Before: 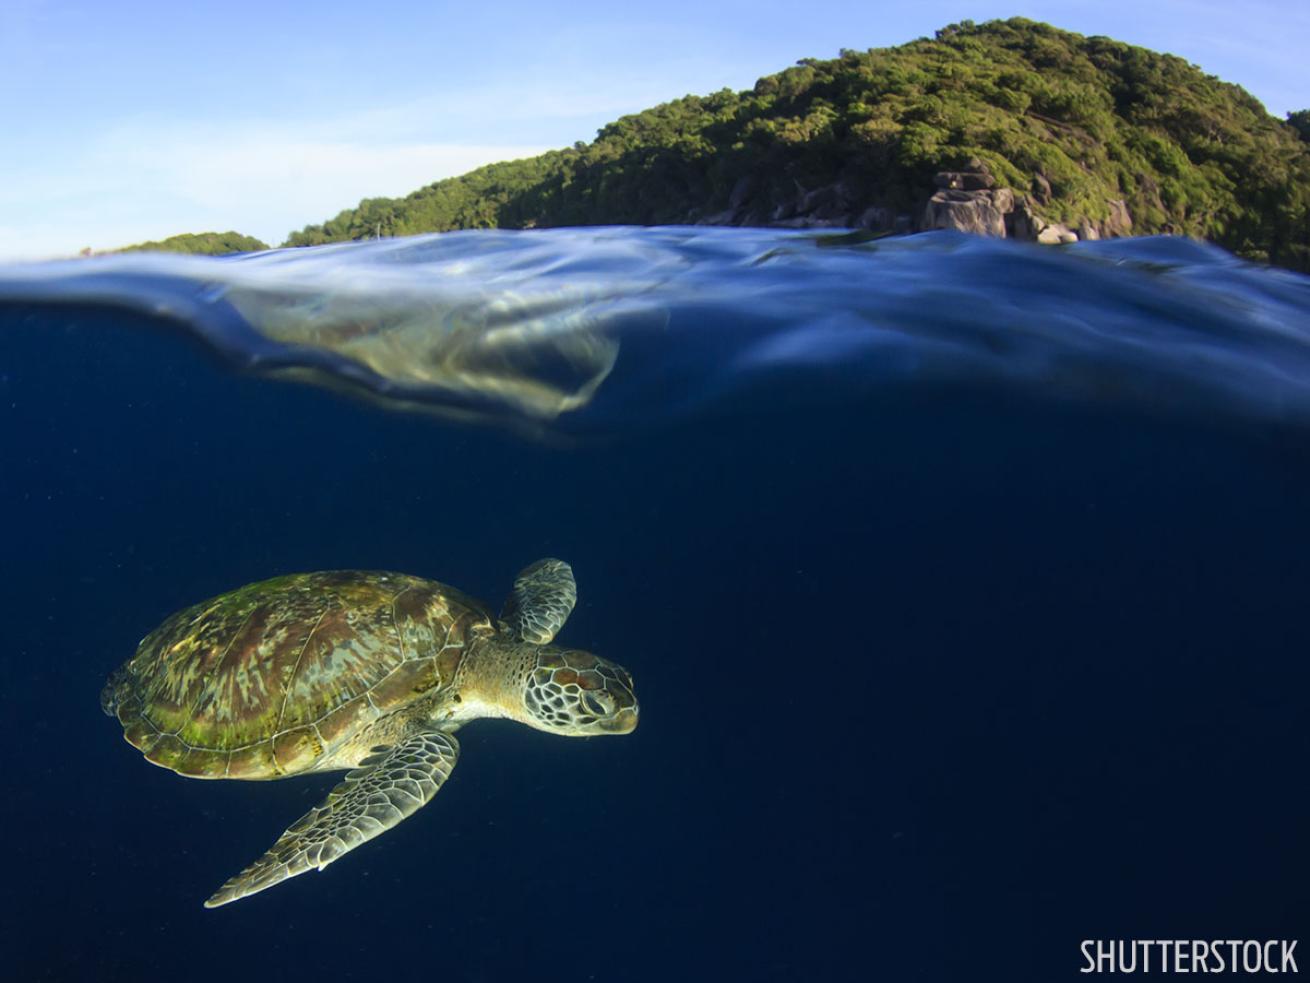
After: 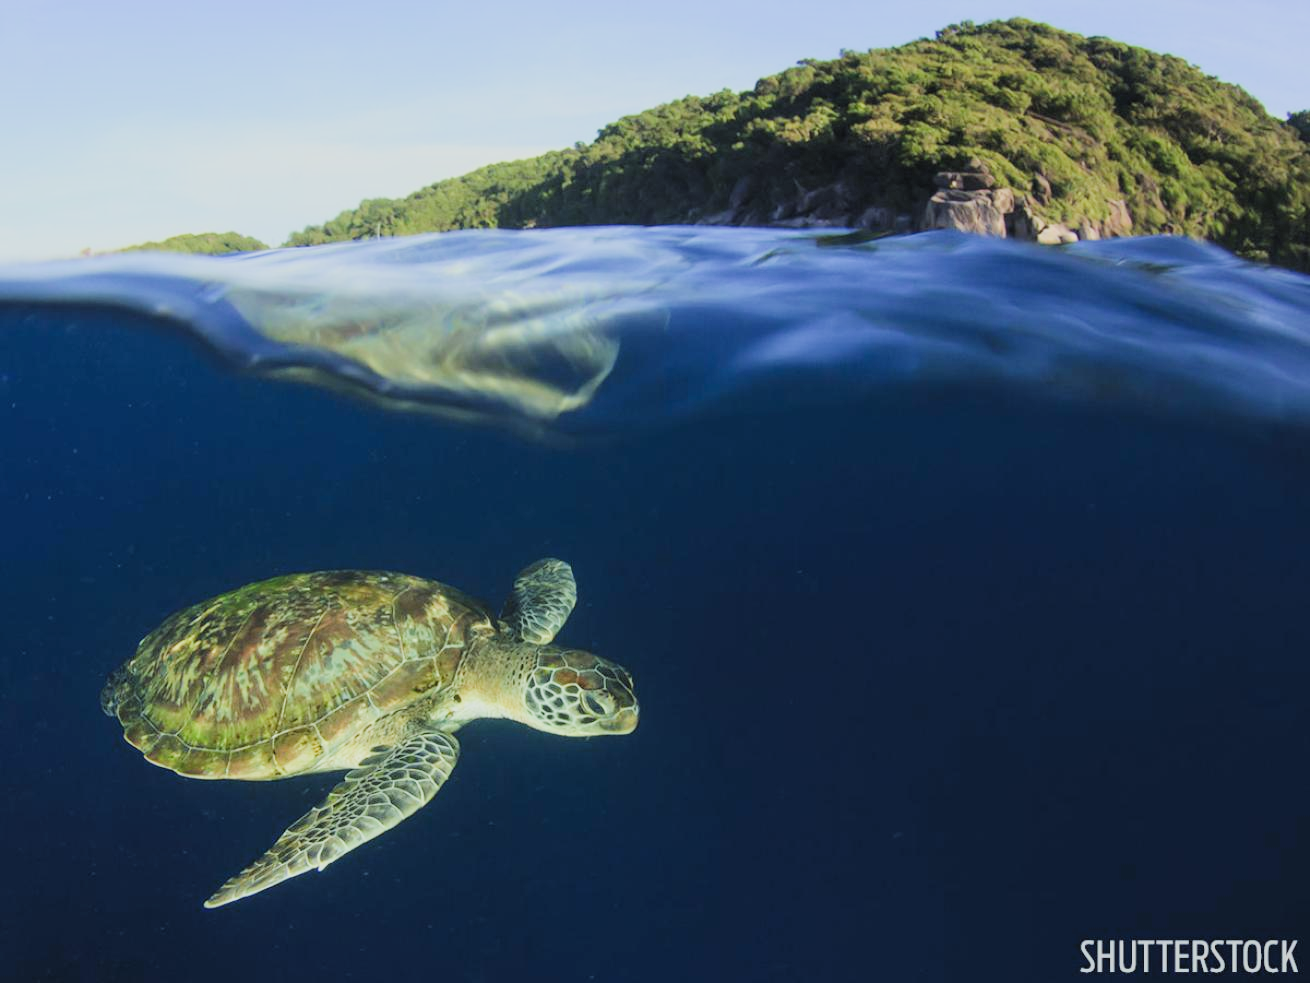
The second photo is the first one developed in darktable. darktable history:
filmic rgb: black relative exposure -7.12 EV, white relative exposure 5.36 EV, hardness 3.02, color science v5 (2021), iterations of high-quality reconstruction 0, contrast in shadows safe, contrast in highlights safe
exposure: black level correction 0, exposure 0.936 EV, compensate highlight preservation false
color calibration: illuminant Planckian (black body), x 0.353, y 0.353, temperature 4827.07 K
